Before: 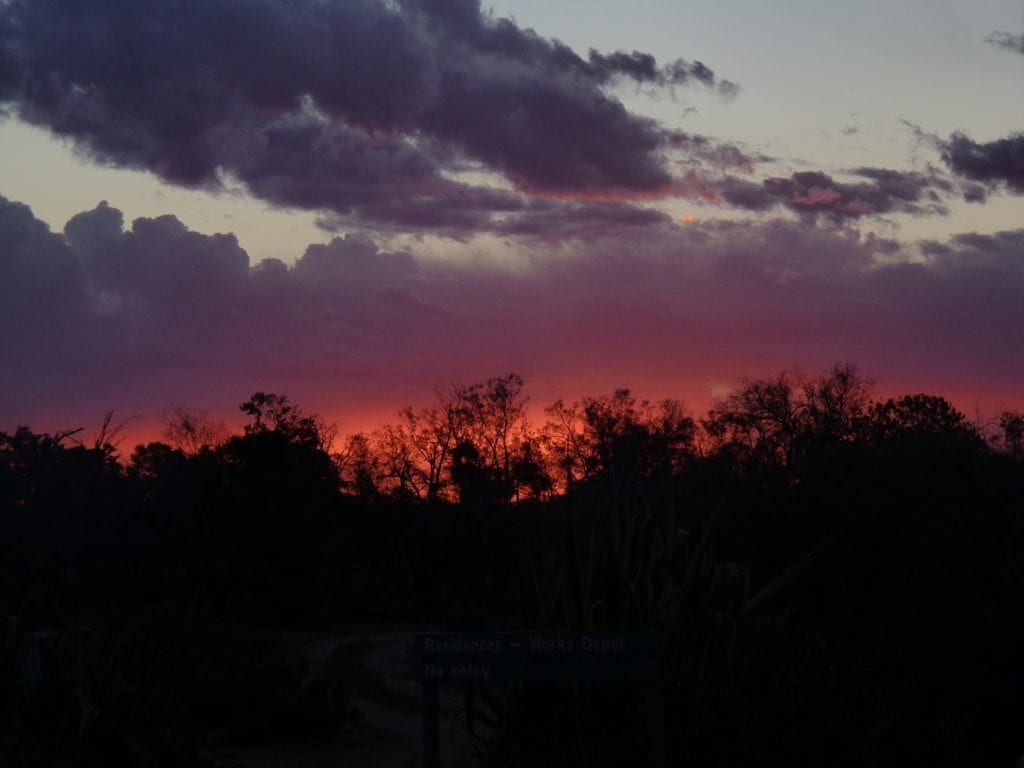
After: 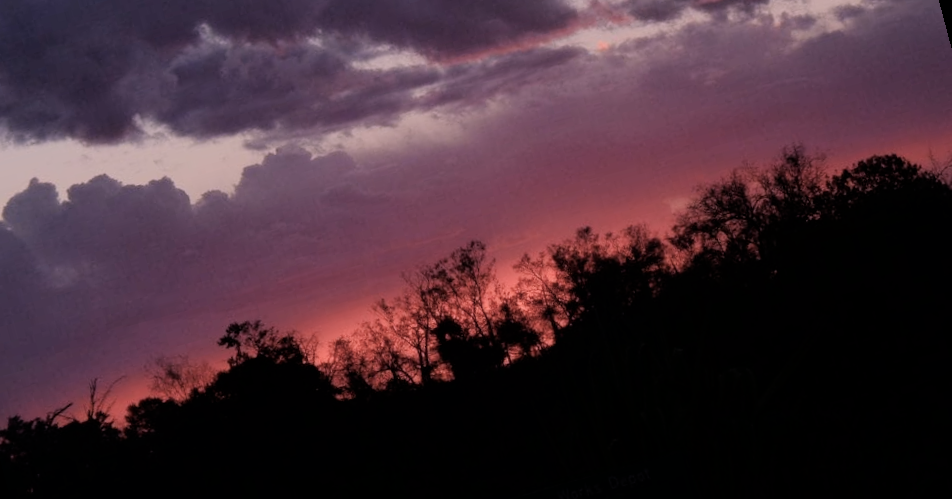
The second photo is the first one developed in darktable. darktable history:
white balance: red 1.188, blue 1.11
rotate and perspective: rotation -14.8°, crop left 0.1, crop right 0.903, crop top 0.25, crop bottom 0.748
filmic rgb: black relative exposure -8.15 EV, white relative exposure 3.76 EV, hardness 4.46
color balance: input saturation 100.43%, contrast fulcrum 14.22%, output saturation 70.41%
exposure: black level correction 0.001, exposure 0.191 EV, compensate highlight preservation false
